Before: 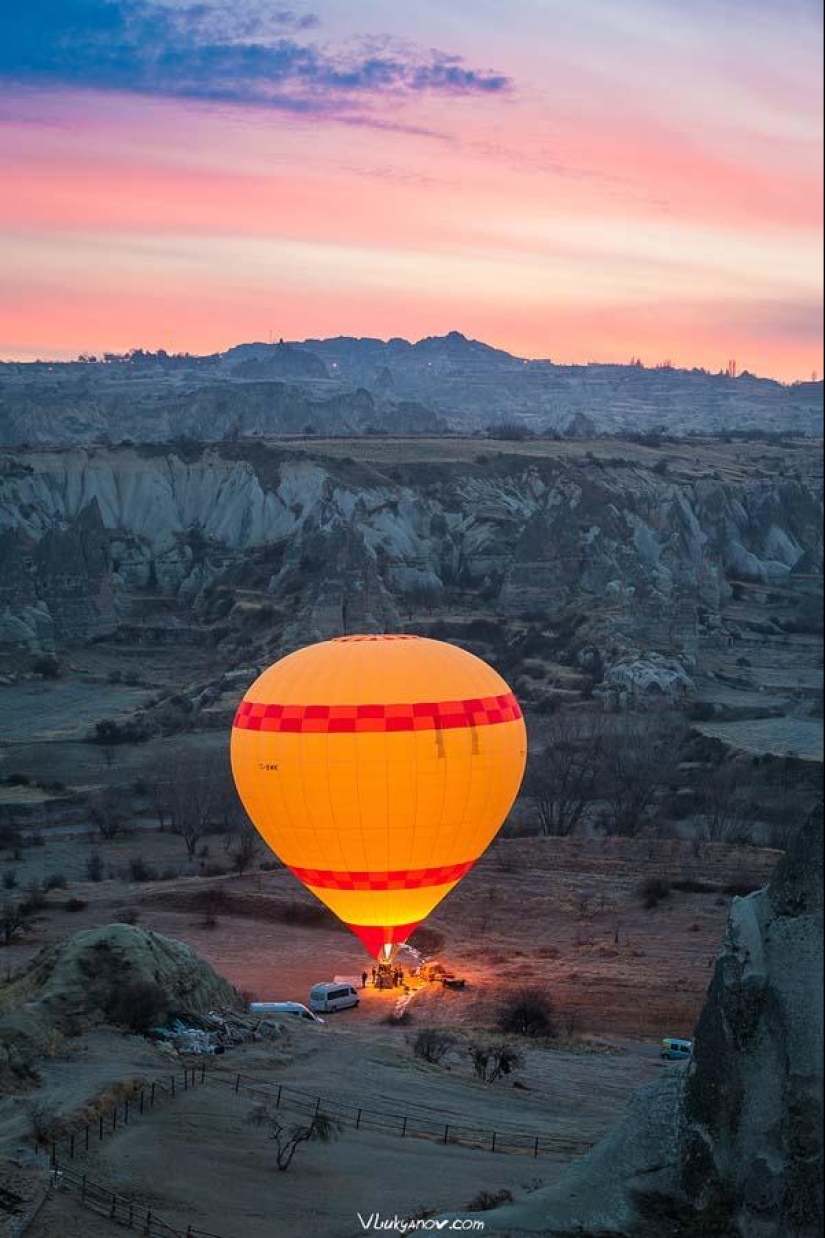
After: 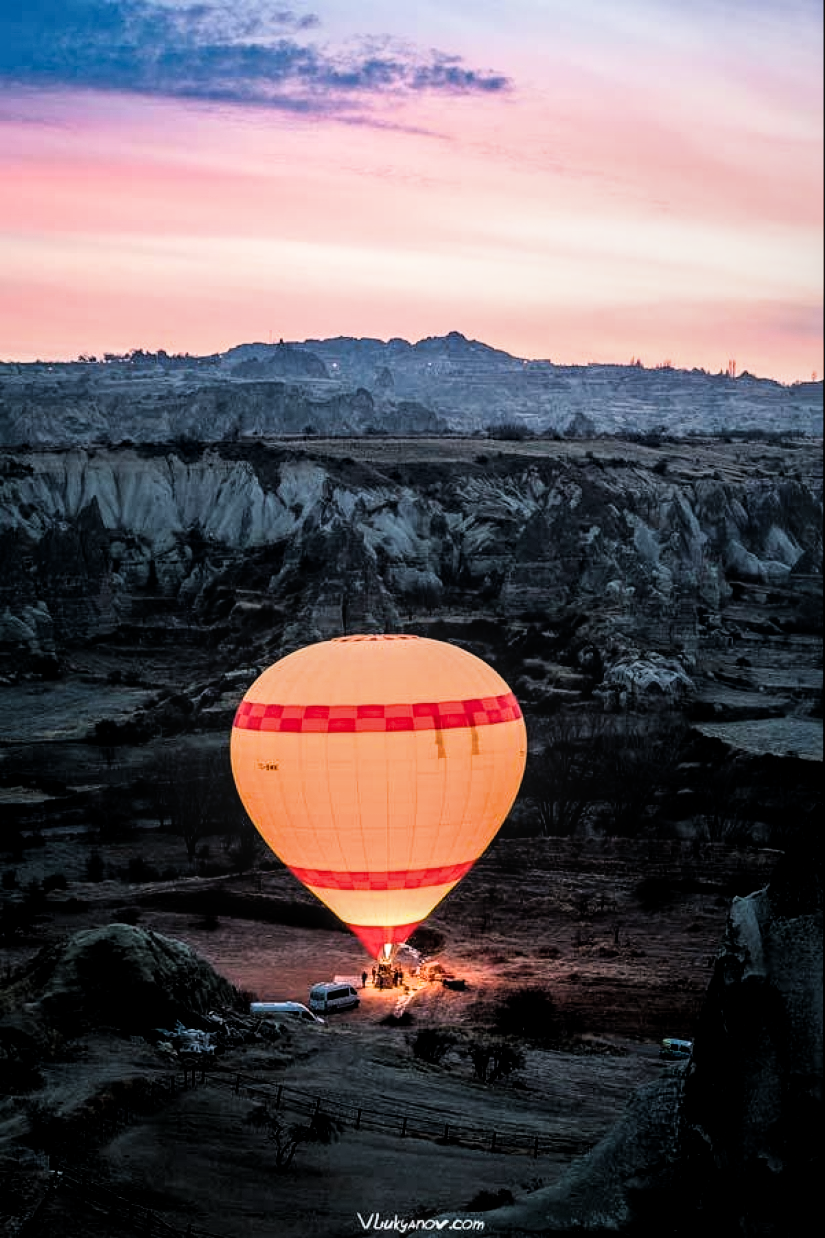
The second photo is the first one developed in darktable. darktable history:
filmic rgb: black relative exposure -3.75 EV, white relative exposure 2.4 EV, dynamic range scaling -50%, hardness 3.42, latitude 30%, contrast 1.8
local contrast: on, module defaults
